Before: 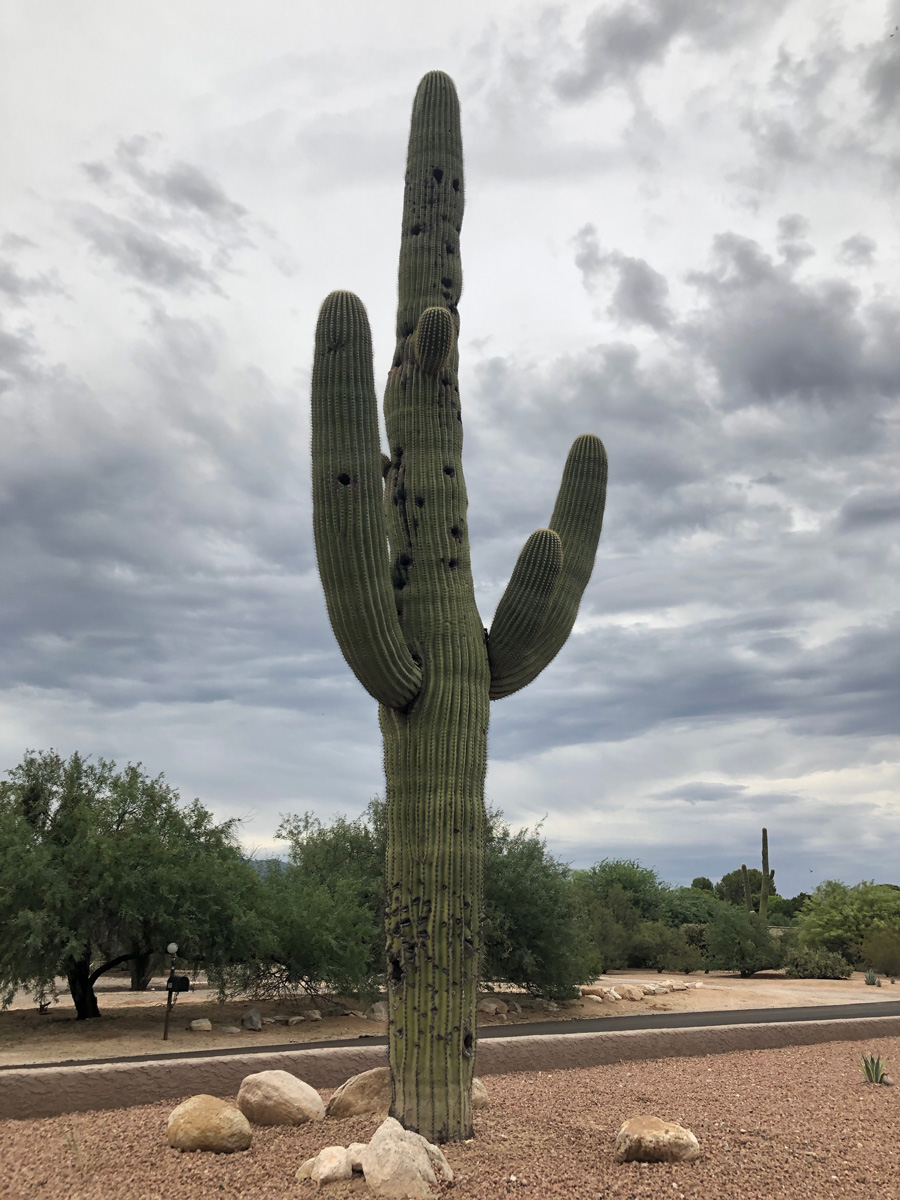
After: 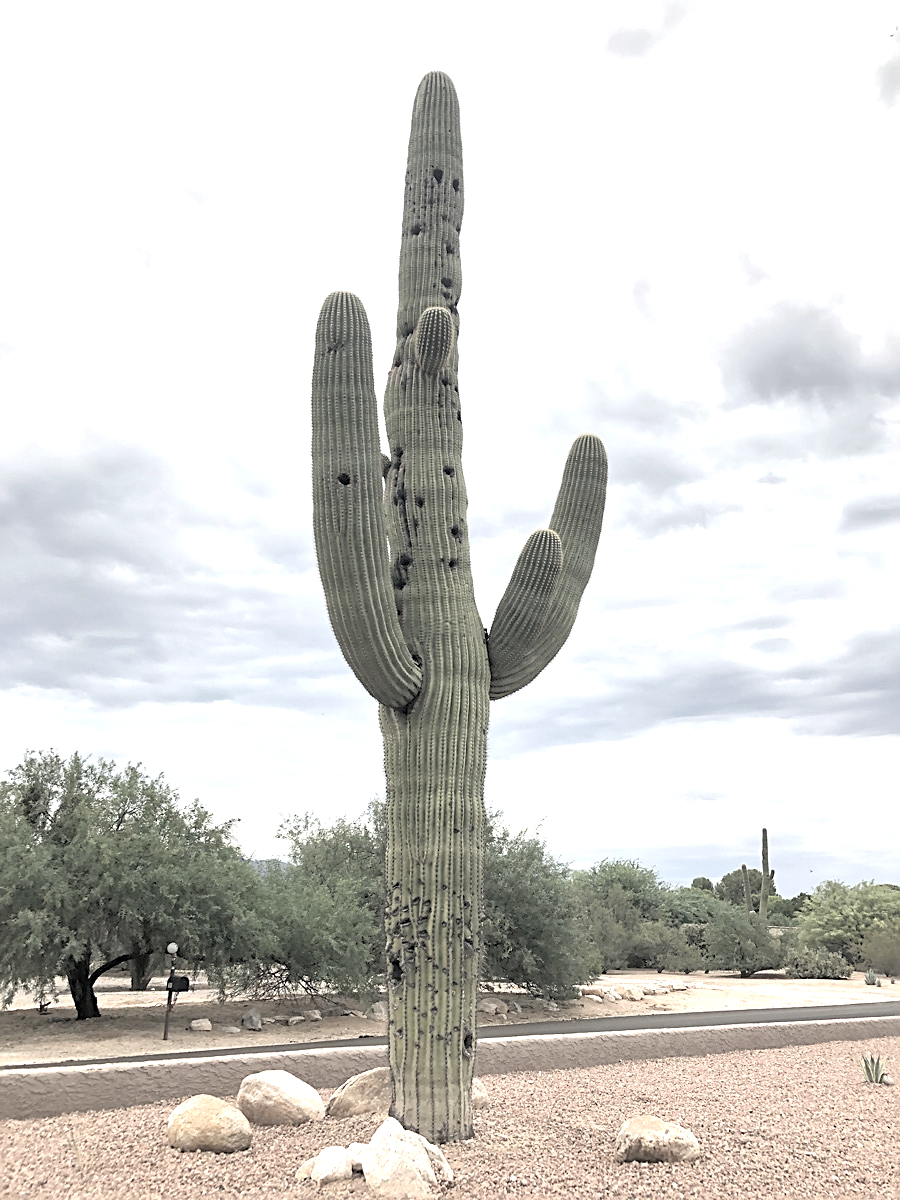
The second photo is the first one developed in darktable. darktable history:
contrast brightness saturation: brightness 0.184, saturation -0.488
sharpen: on, module defaults
tone equalizer: on, module defaults
exposure: black level correction 0, exposure 1.2 EV, compensate highlight preservation false
